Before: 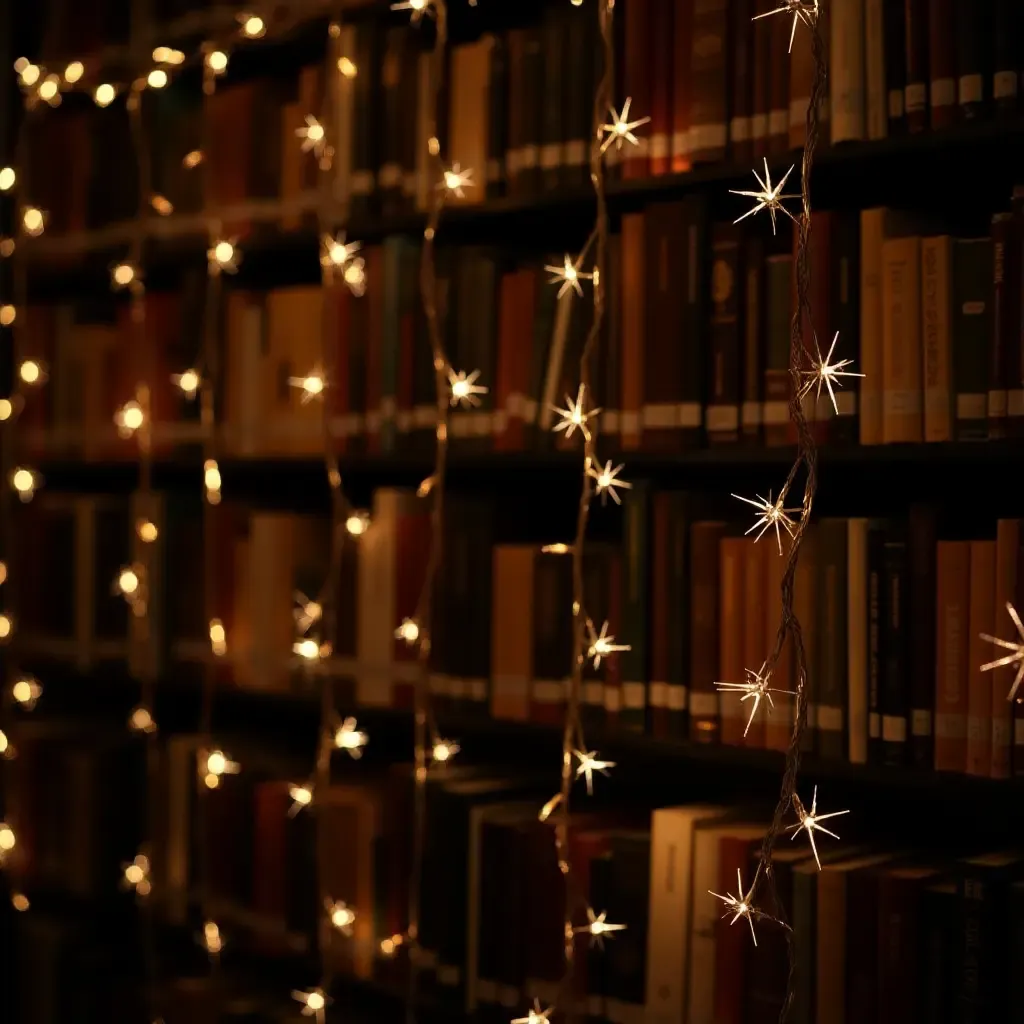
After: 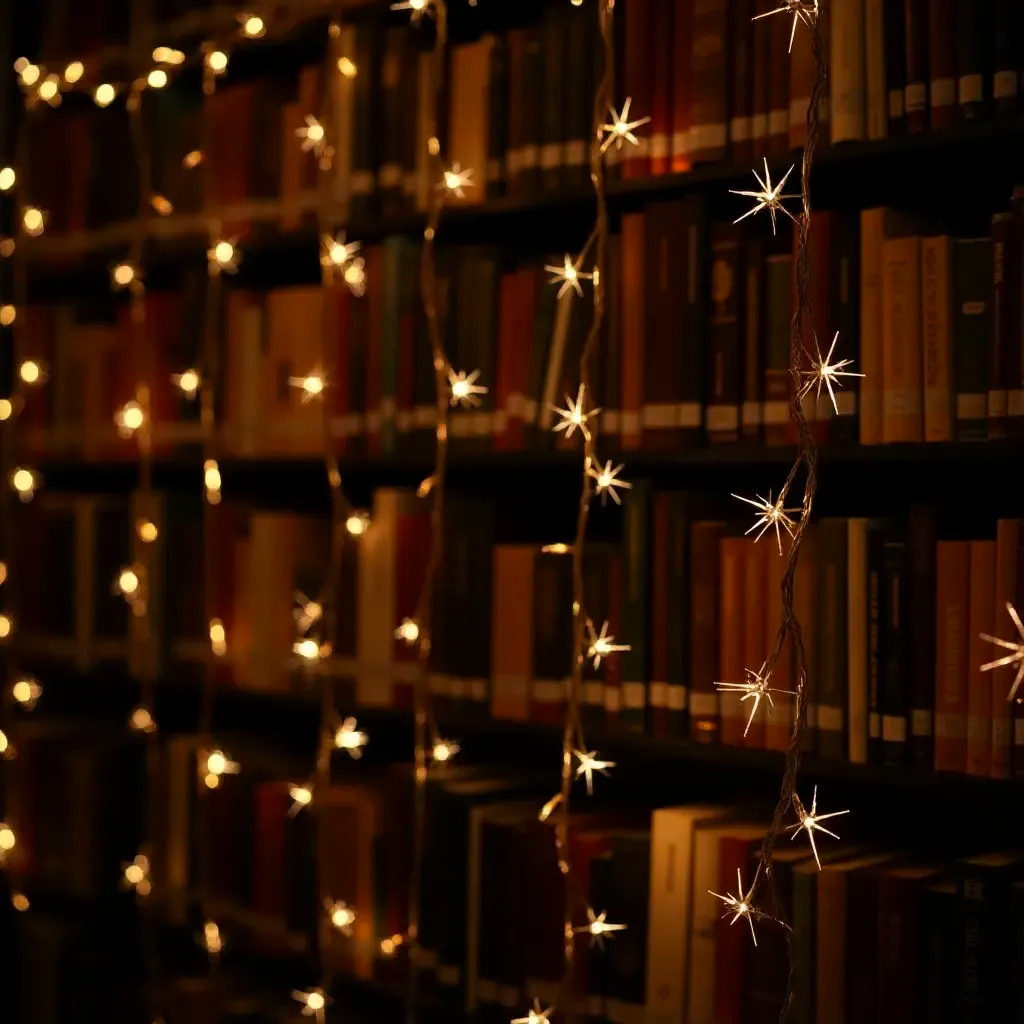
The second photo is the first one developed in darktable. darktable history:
contrast brightness saturation: saturation 0.127
